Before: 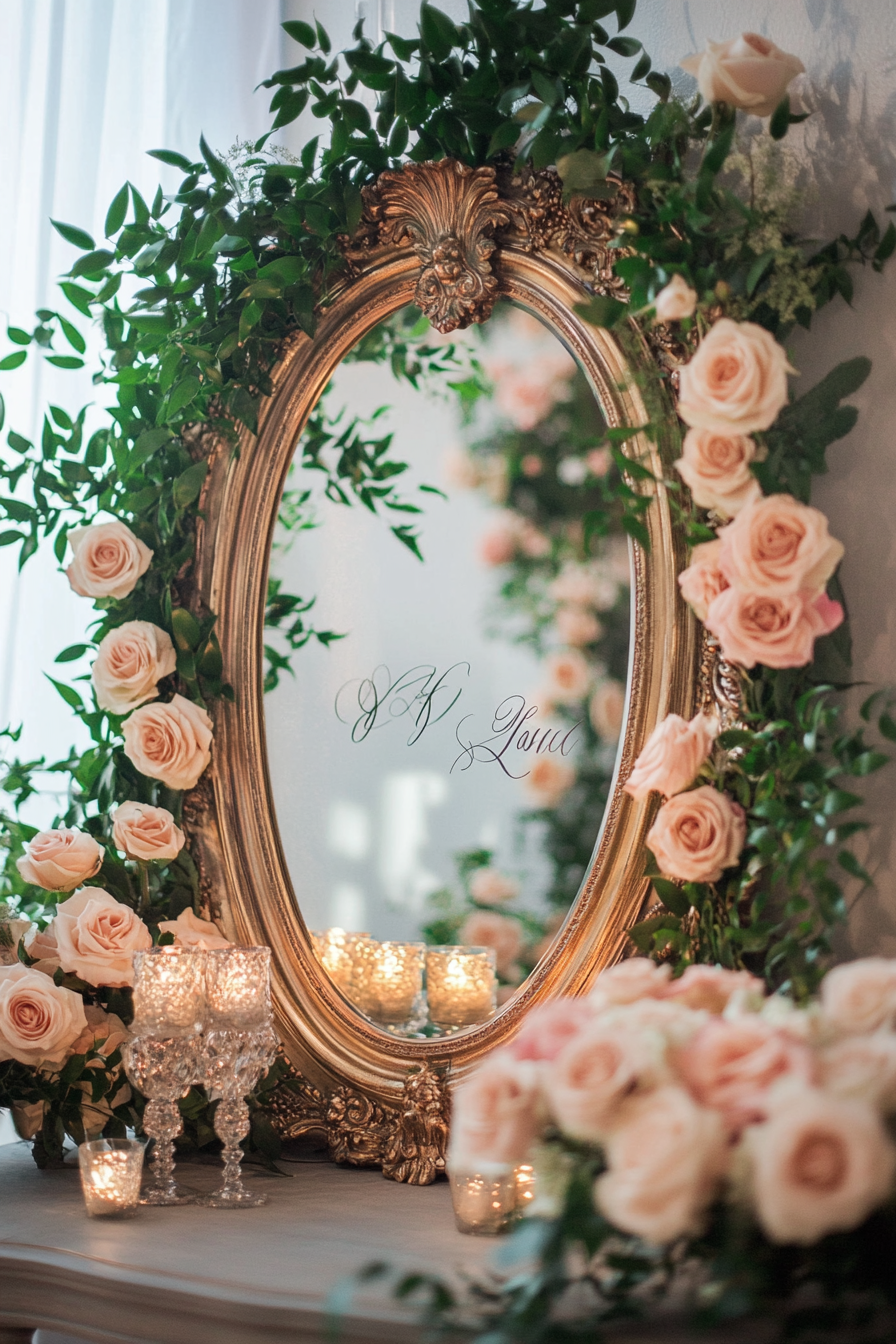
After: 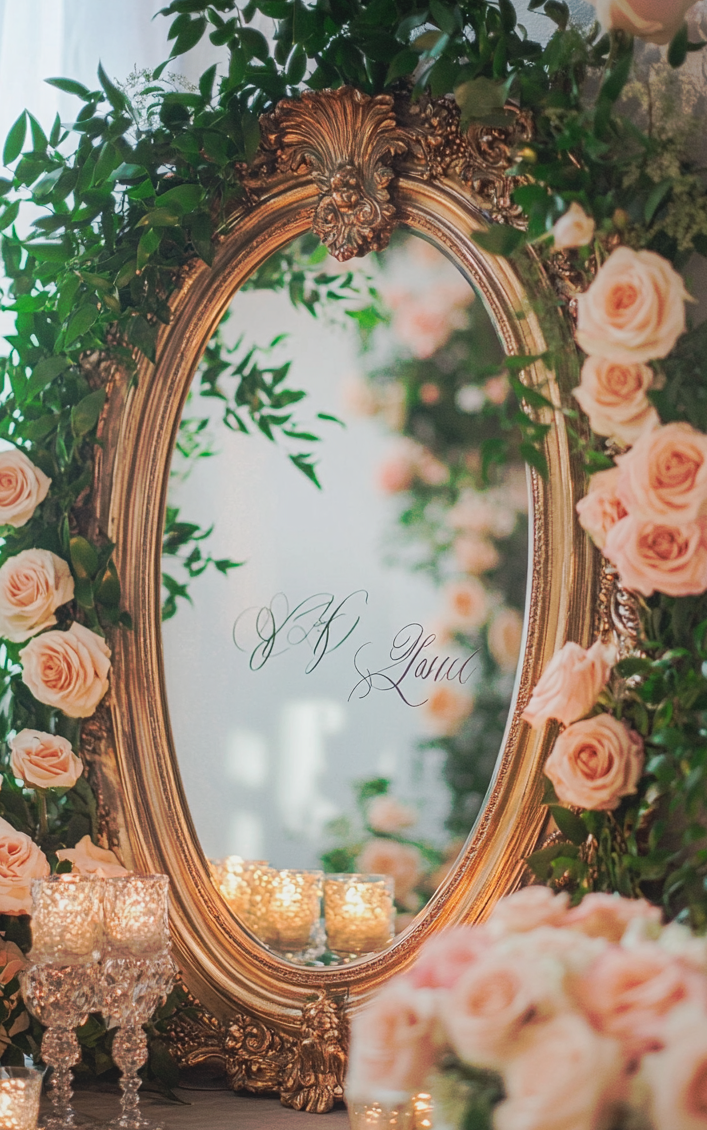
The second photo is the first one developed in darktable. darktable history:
crop: left 11.396%, top 5.365%, right 9.605%, bottom 10.554%
tone curve: curves: ch0 [(0, 0) (0.003, 0.003) (0.011, 0.011) (0.025, 0.024) (0.044, 0.043) (0.069, 0.068) (0.1, 0.098) (0.136, 0.133) (0.177, 0.173) (0.224, 0.22) (0.277, 0.271) (0.335, 0.328) (0.399, 0.39) (0.468, 0.458) (0.543, 0.563) (0.623, 0.64) (0.709, 0.722) (0.801, 0.809) (0.898, 0.902) (1, 1)], preserve colors none
contrast equalizer: y [[0.439, 0.44, 0.442, 0.457, 0.493, 0.498], [0.5 ×6], [0.5 ×6], [0 ×6], [0 ×6]]
